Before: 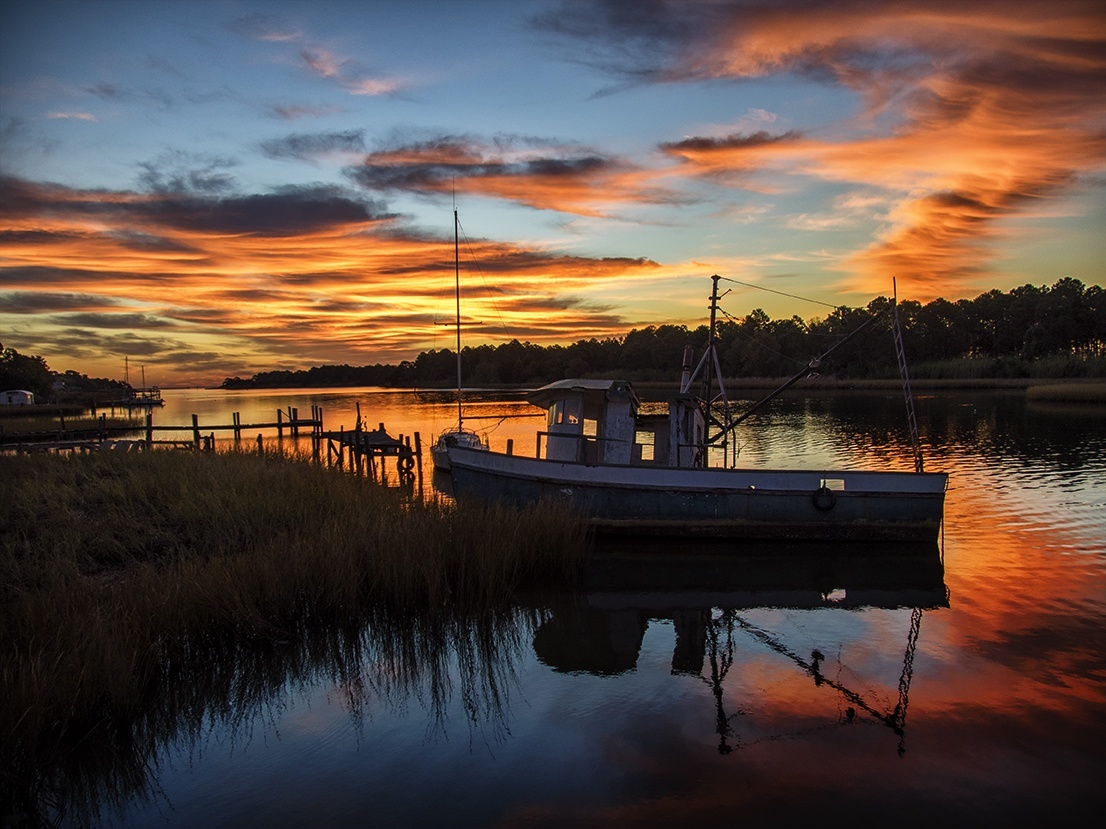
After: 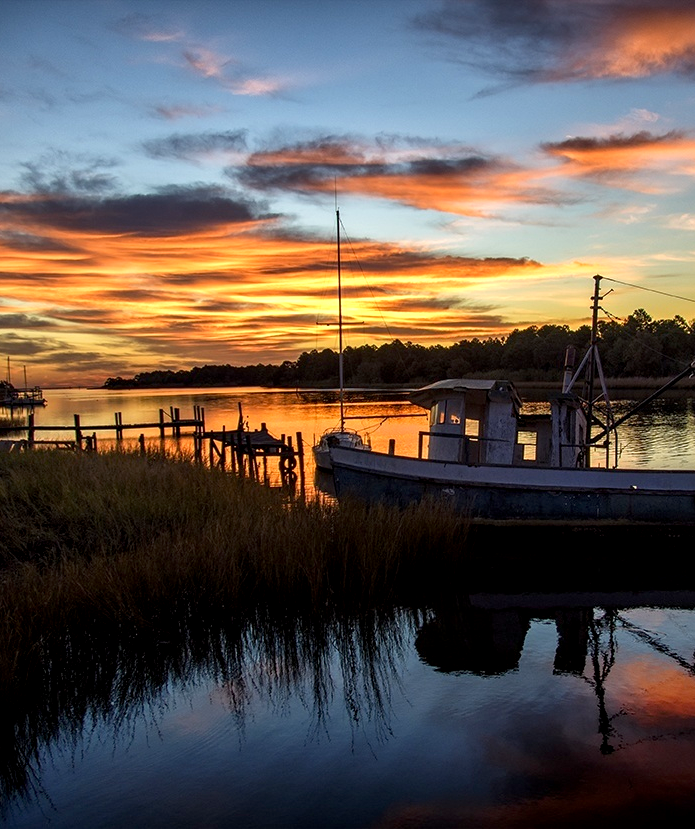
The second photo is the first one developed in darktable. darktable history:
crop: left 10.742%, right 26.35%
exposure: black level correction 0.004, exposure 0.412 EV, compensate highlight preservation false
